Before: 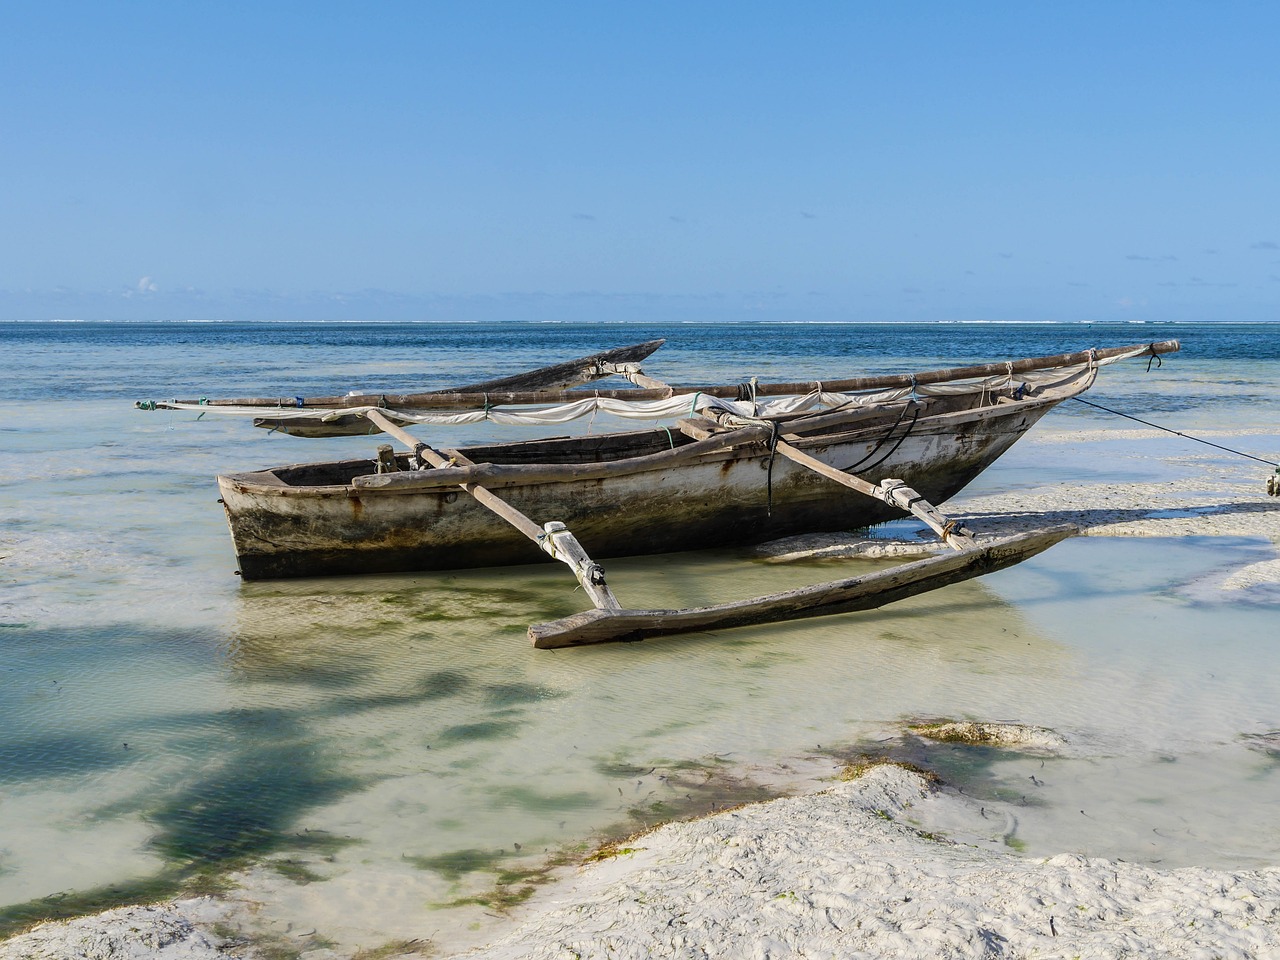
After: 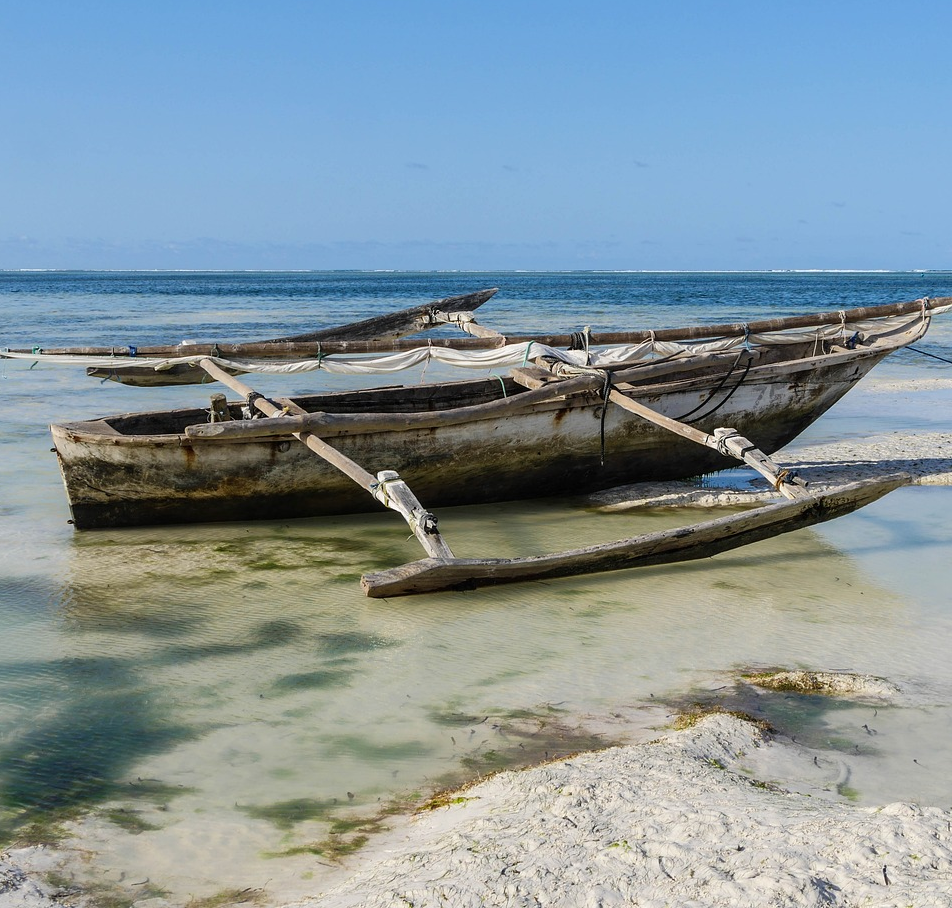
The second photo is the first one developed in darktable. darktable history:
crop and rotate: left 13.079%, top 5.364%, right 12.541%
